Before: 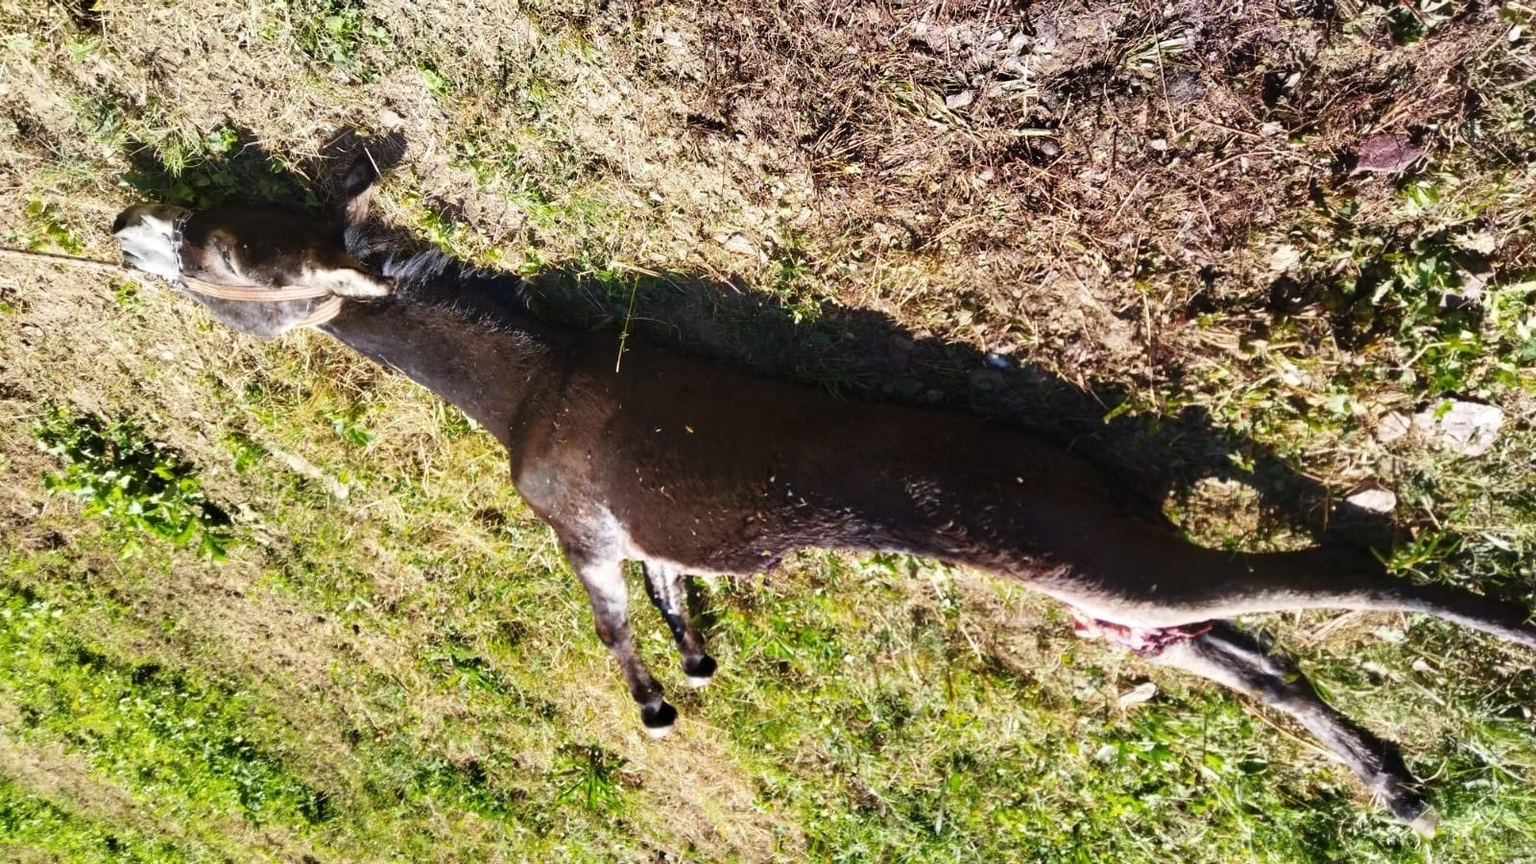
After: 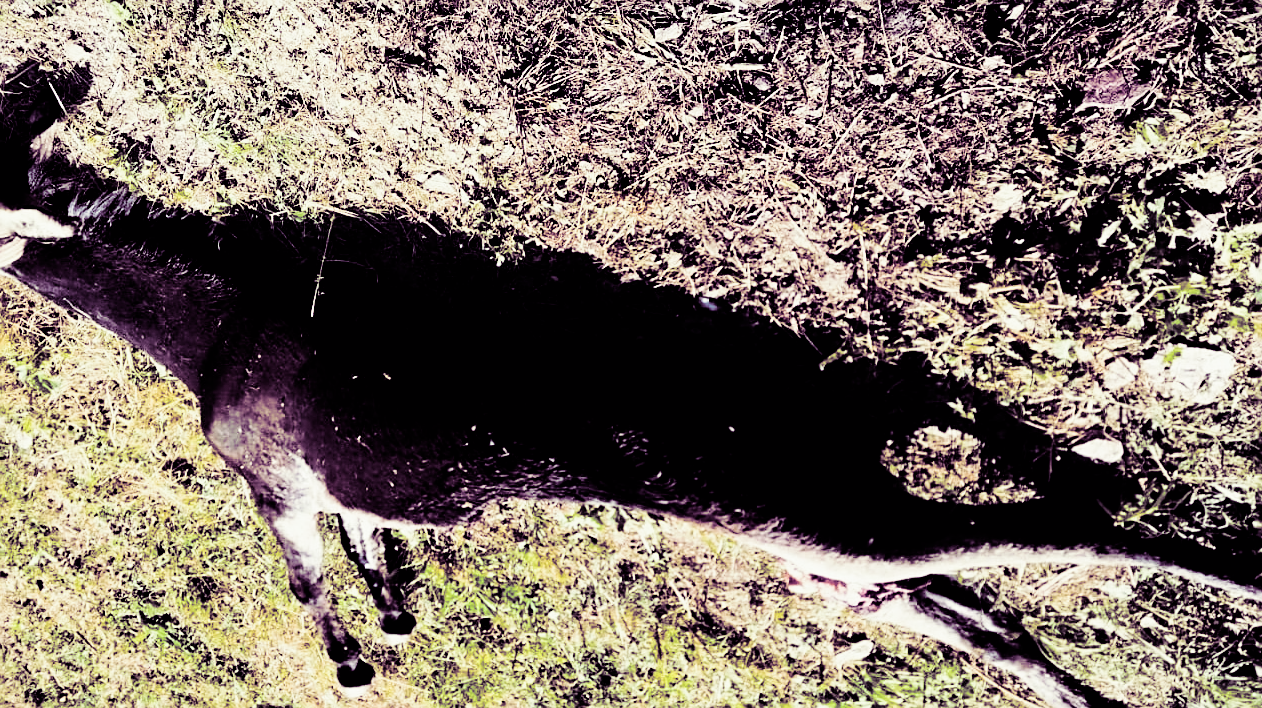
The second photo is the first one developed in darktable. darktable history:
split-toning: shadows › hue 277.2°, shadows › saturation 0.74
crop and rotate: left 20.74%, top 7.912%, right 0.375%, bottom 13.378%
filmic rgb: black relative exposure -5 EV, hardness 2.88, contrast 1.3, highlights saturation mix -30%
contrast brightness saturation: contrast 0.11, saturation -0.17
tone equalizer: -8 EV -0.75 EV, -7 EV -0.7 EV, -6 EV -0.6 EV, -5 EV -0.4 EV, -3 EV 0.4 EV, -2 EV 0.6 EV, -1 EV 0.7 EV, +0 EV 0.75 EV, edges refinement/feathering 500, mask exposure compensation -1.57 EV, preserve details no
sharpen: on, module defaults
